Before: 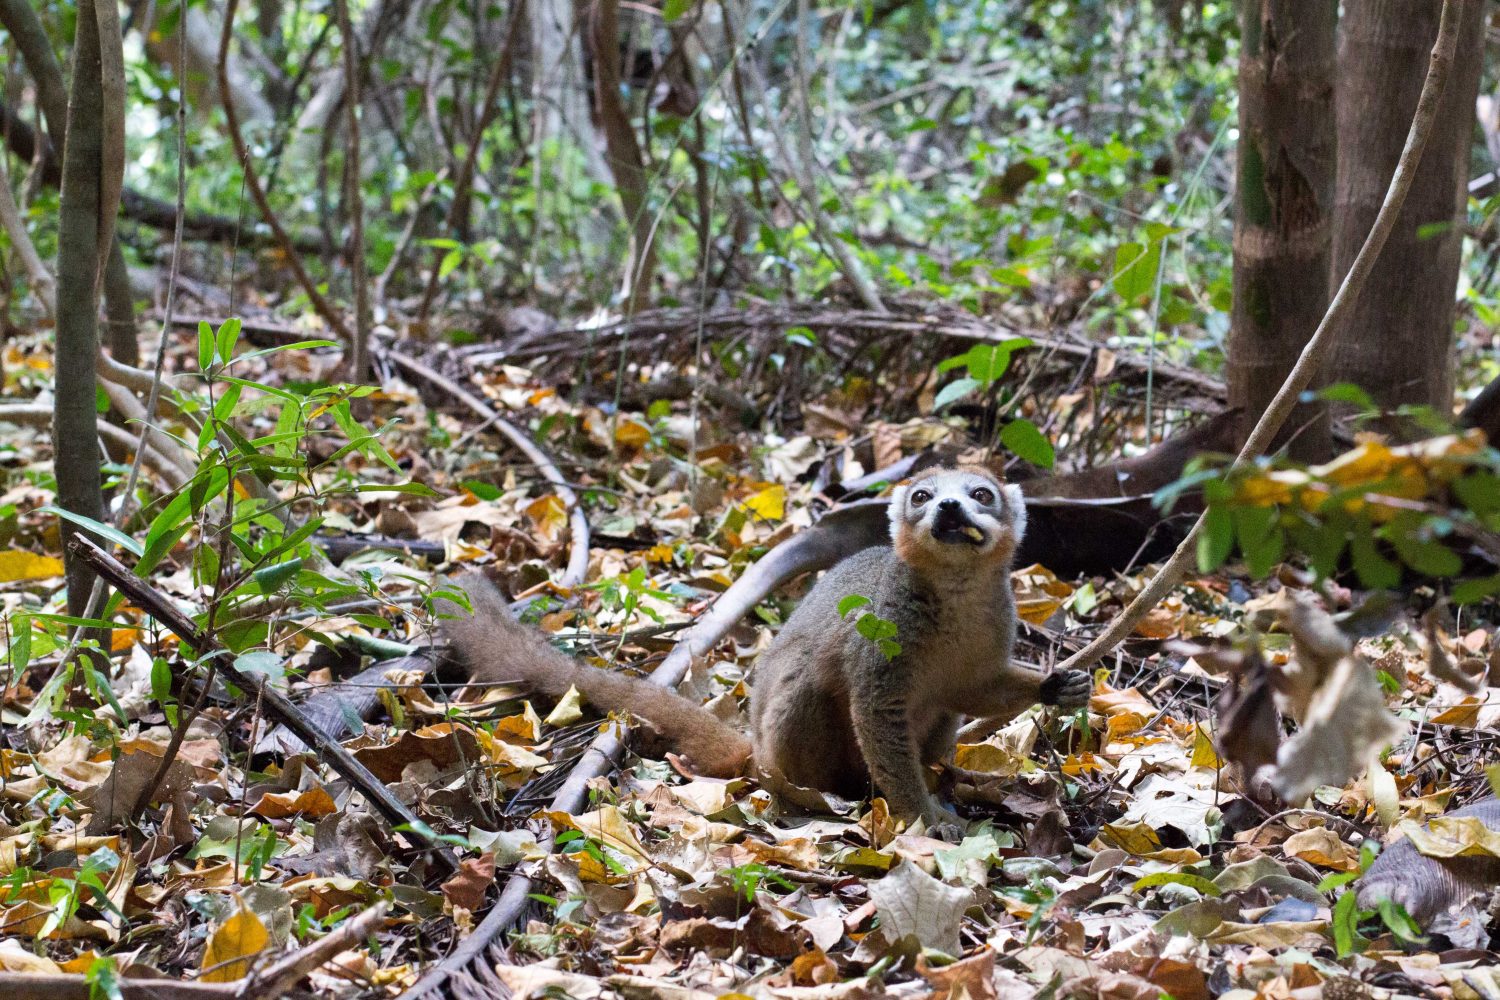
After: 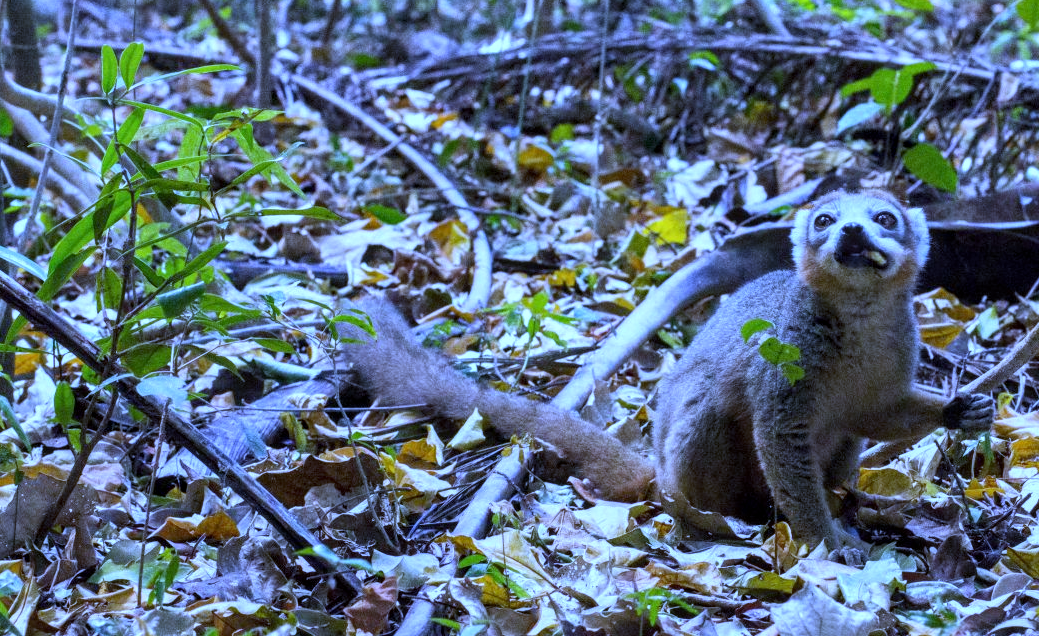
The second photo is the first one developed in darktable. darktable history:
white balance: red 0.766, blue 1.537
local contrast: on, module defaults
crop: left 6.488%, top 27.668%, right 24.183%, bottom 8.656%
